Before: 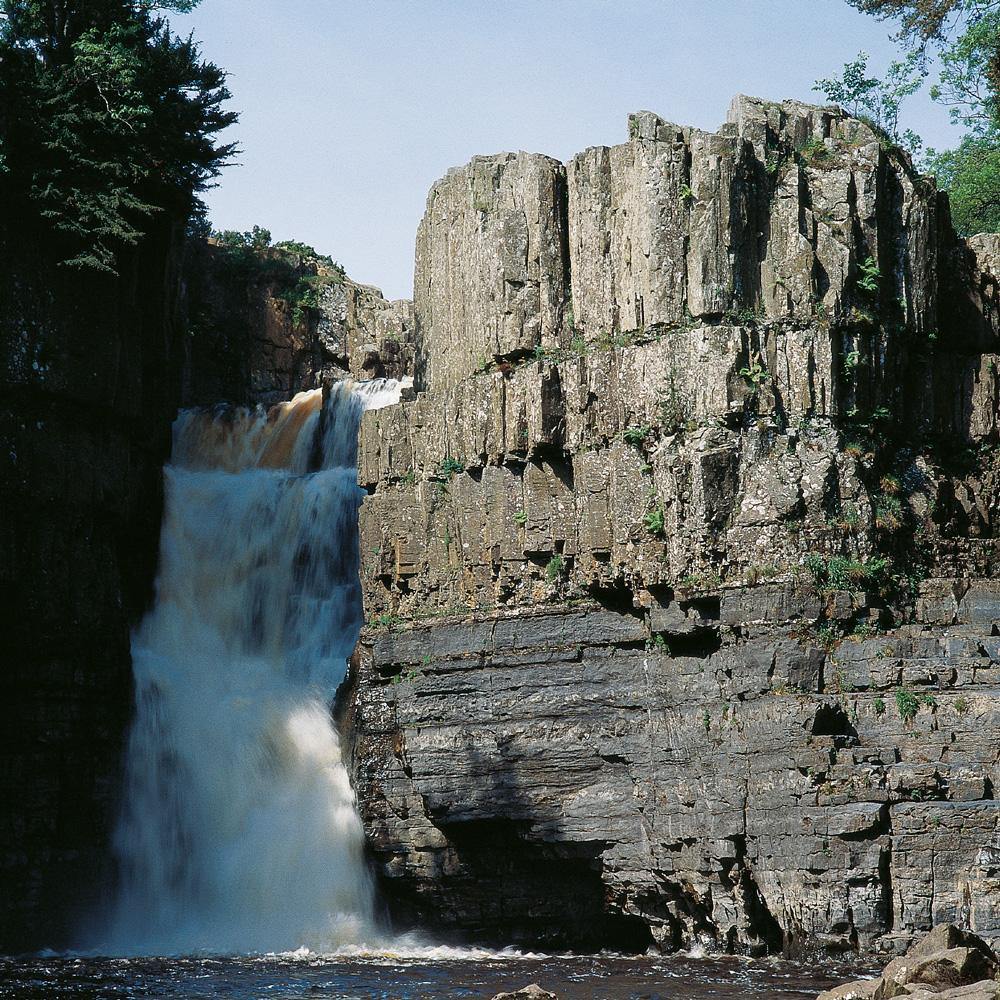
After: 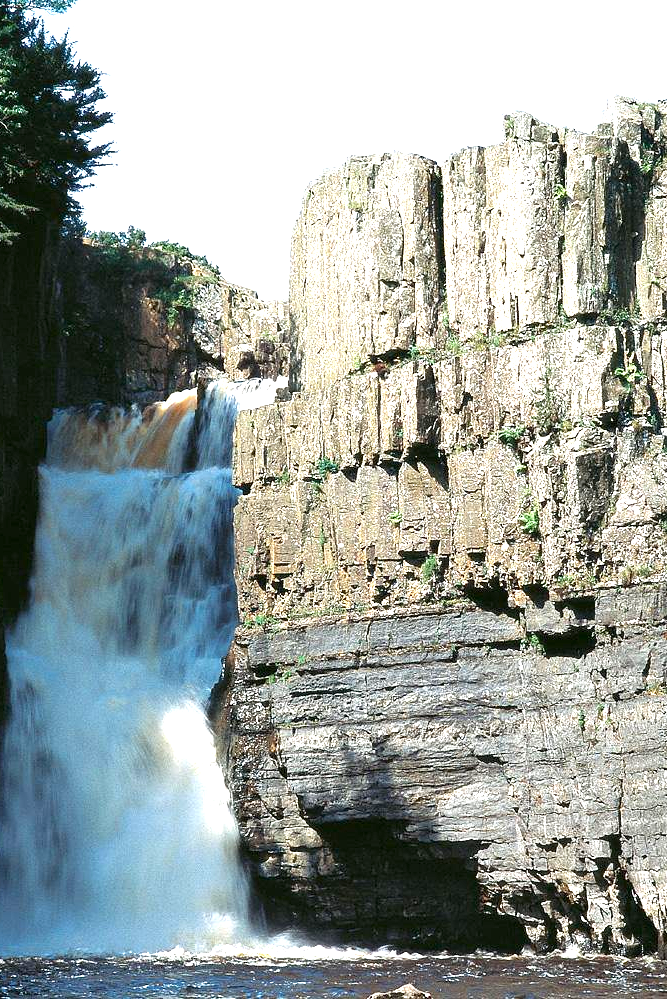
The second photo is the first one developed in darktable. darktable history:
exposure: black level correction 0.001, exposure 1.399 EV, compensate highlight preservation false
crop and rotate: left 12.56%, right 20.722%
